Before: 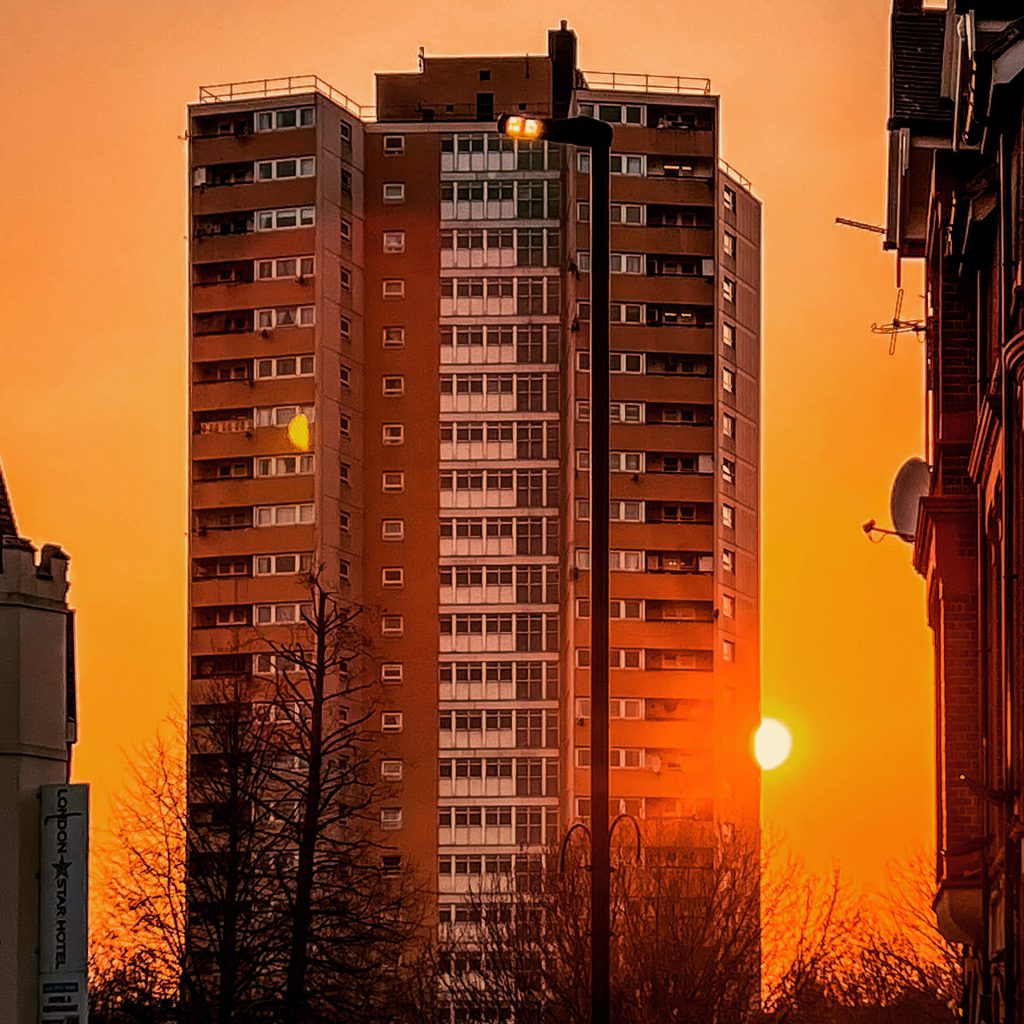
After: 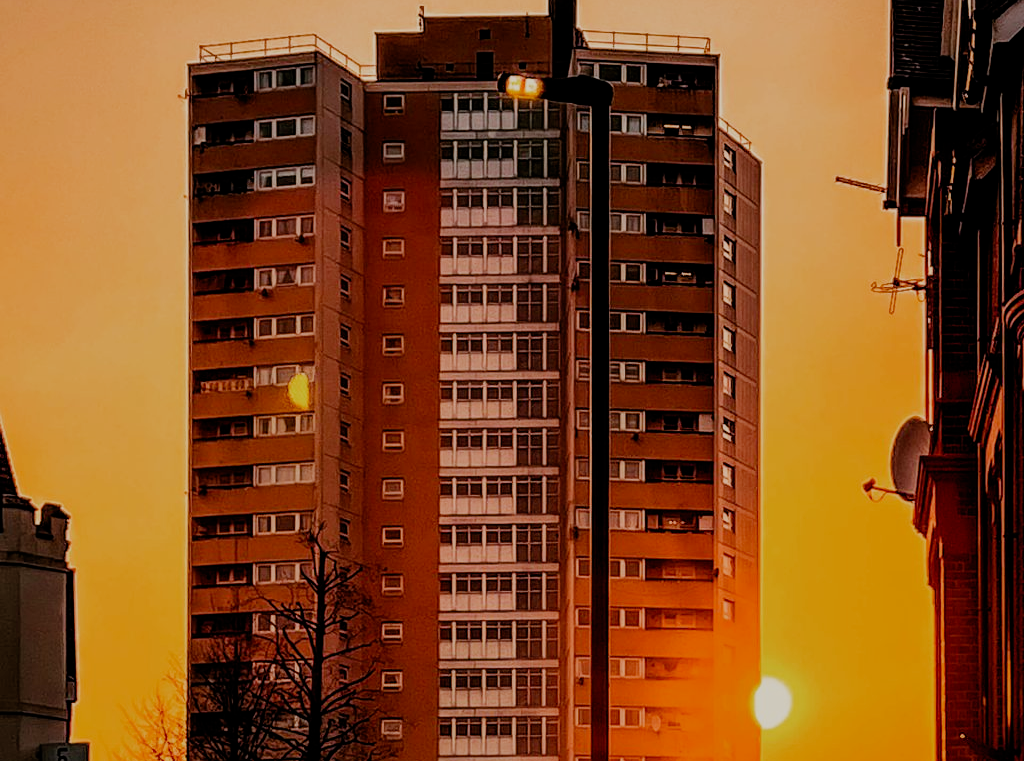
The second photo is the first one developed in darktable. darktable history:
crop: top 4.086%, bottom 21.564%
filmic rgb: black relative exposure -7.65 EV, white relative exposure 4.56 EV, threshold 2.98 EV, hardness 3.61, preserve chrominance no, color science v4 (2020), contrast in shadows soft, enable highlight reconstruction true
exposure: exposure -0.07 EV, compensate highlight preservation false
